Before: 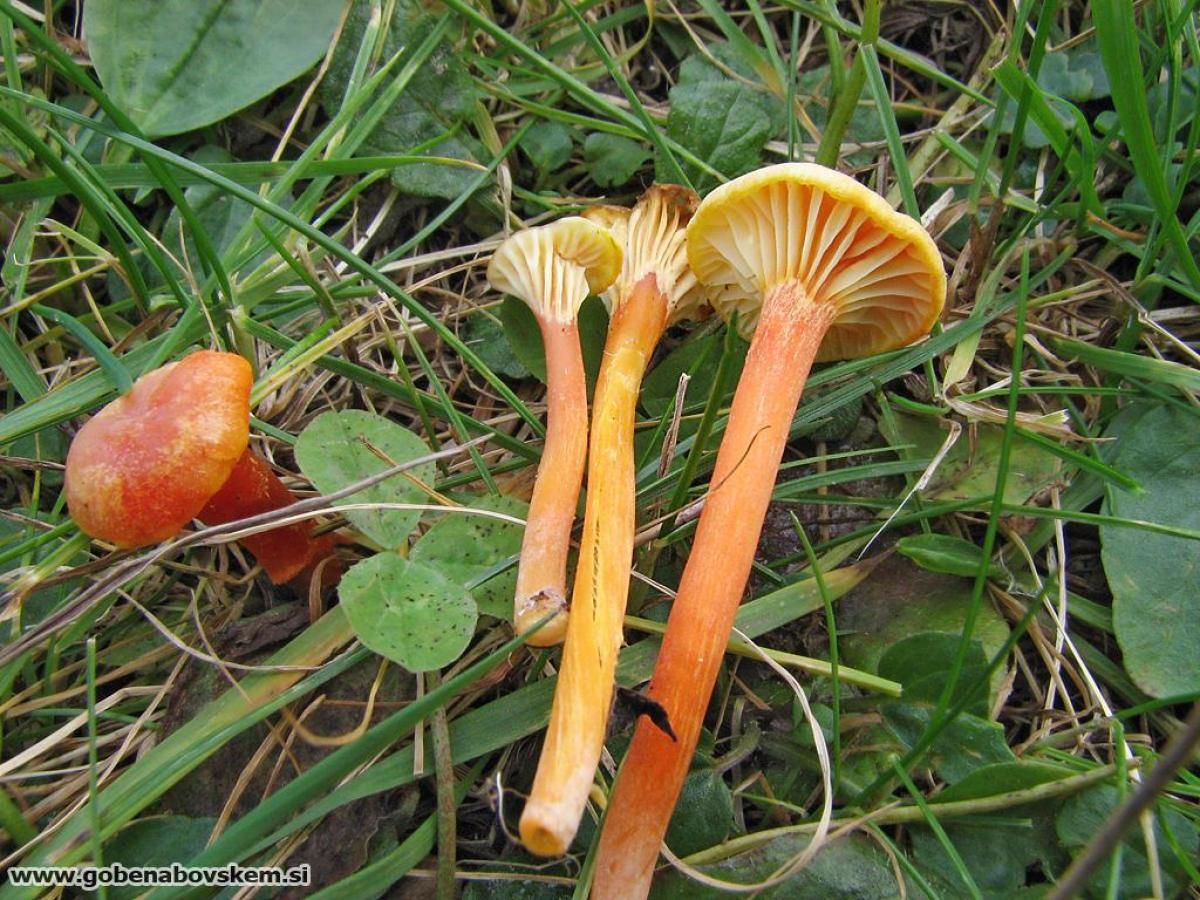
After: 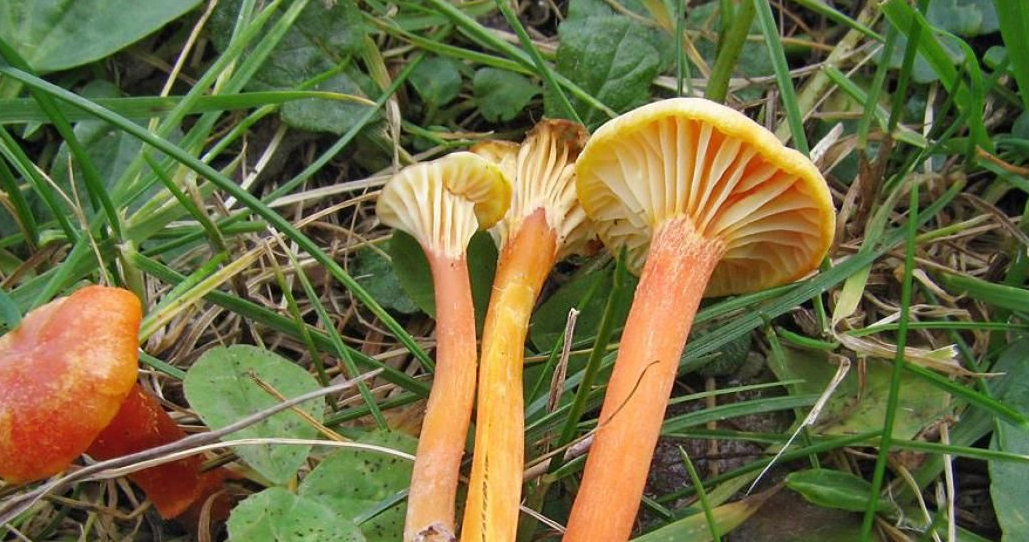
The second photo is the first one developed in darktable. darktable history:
color correction: highlights b* -0.008
crop and rotate: left 9.297%, top 7.251%, right 4.89%, bottom 32.492%
